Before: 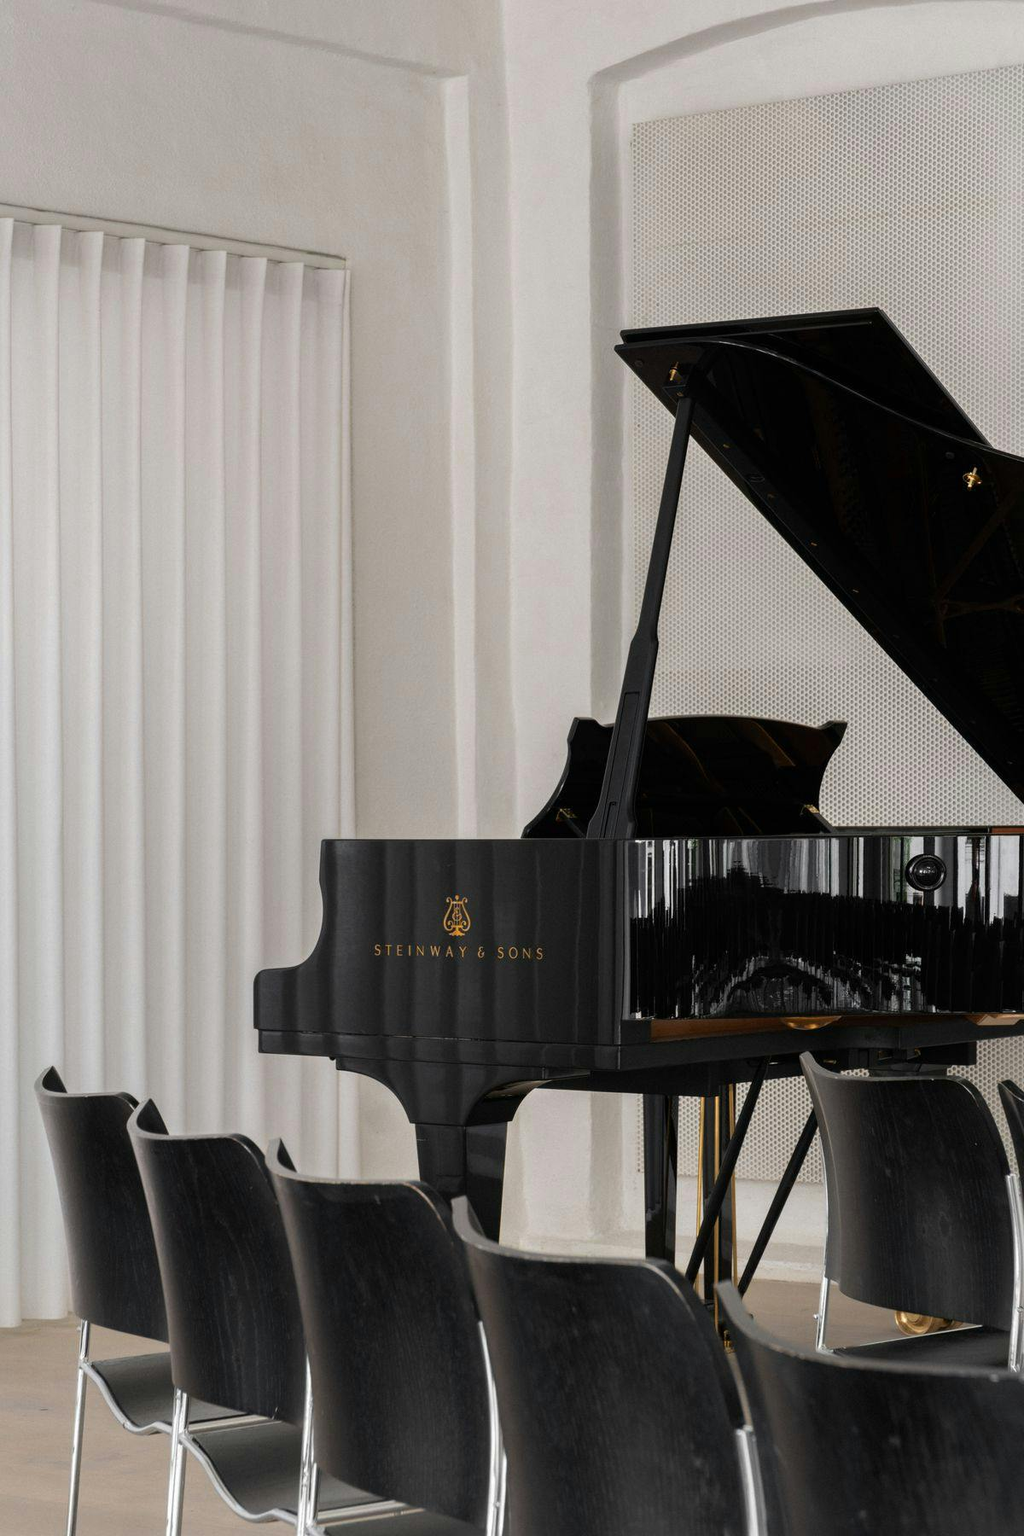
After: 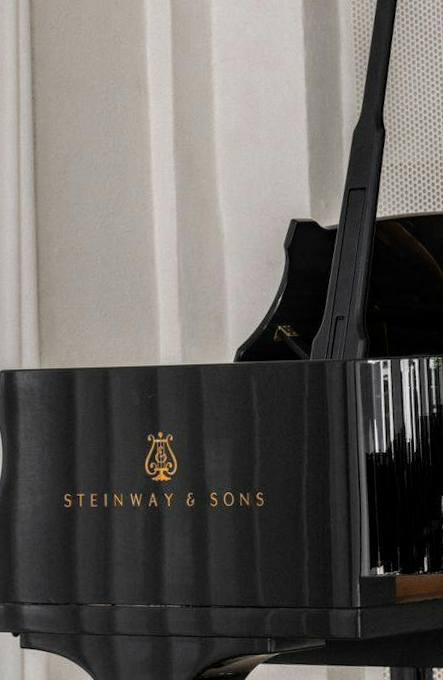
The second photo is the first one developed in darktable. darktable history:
local contrast: detail 130%
crop: left 30%, top 30%, right 30%, bottom 30%
rotate and perspective: rotation -1.68°, lens shift (vertical) -0.146, crop left 0.049, crop right 0.912, crop top 0.032, crop bottom 0.96
